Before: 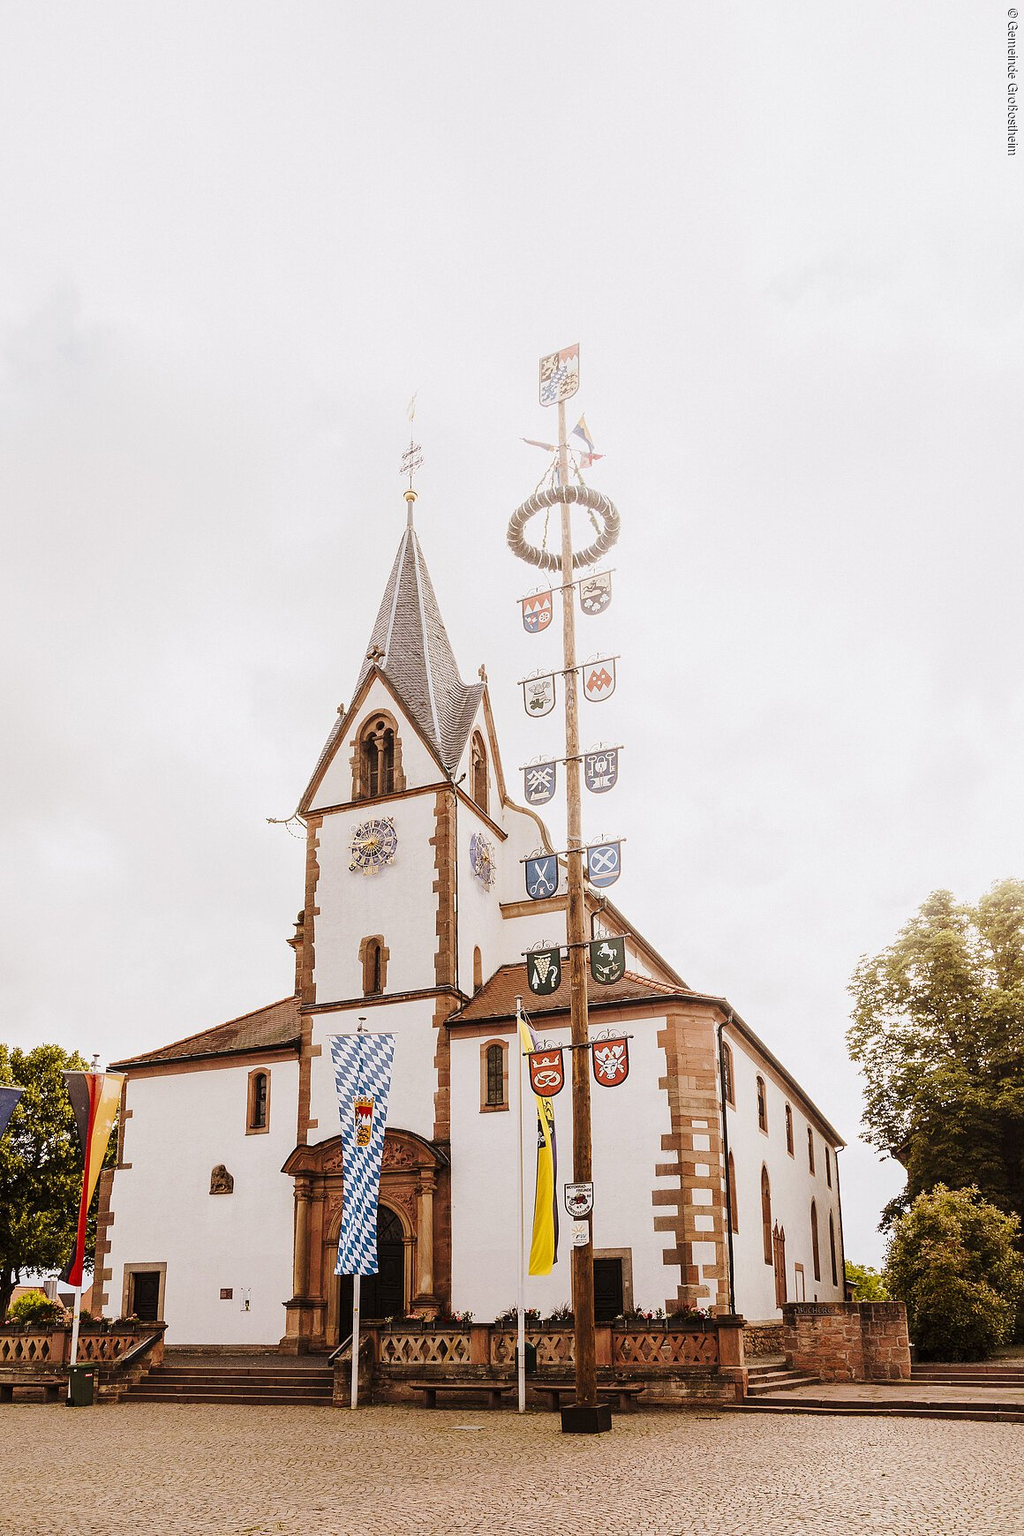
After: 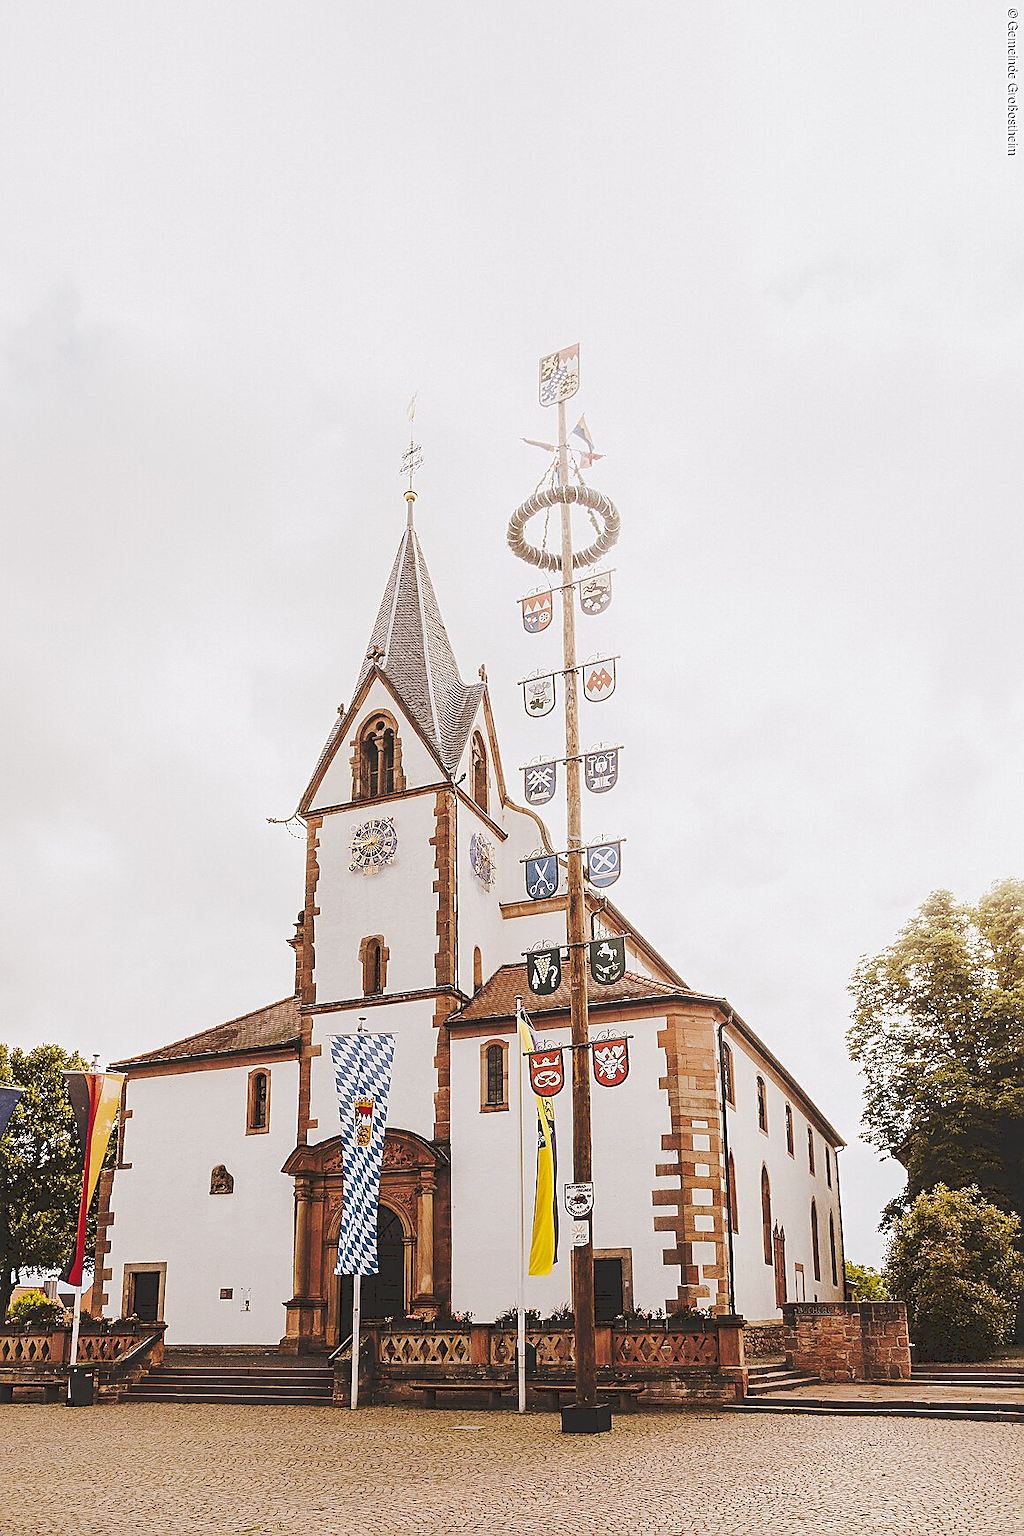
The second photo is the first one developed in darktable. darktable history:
sharpen: on, module defaults
tone curve: curves: ch0 [(0, 0) (0.003, 0.156) (0.011, 0.156) (0.025, 0.157) (0.044, 0.164) (0.069, 0.172) (0.1, 0.181) (0.136, 0.191) (0.177, 0.214) (0.224, 0.245) (0.277, 0.285) (0.335, 0.333) (0.399, 0.387) (0.468, 0.471) (0.543, 0.556) (0.623, 0.648) (0.709, 0.734) (0.801, 0.809) (0.898, 0.891) (1, 1)], preserve colors none
